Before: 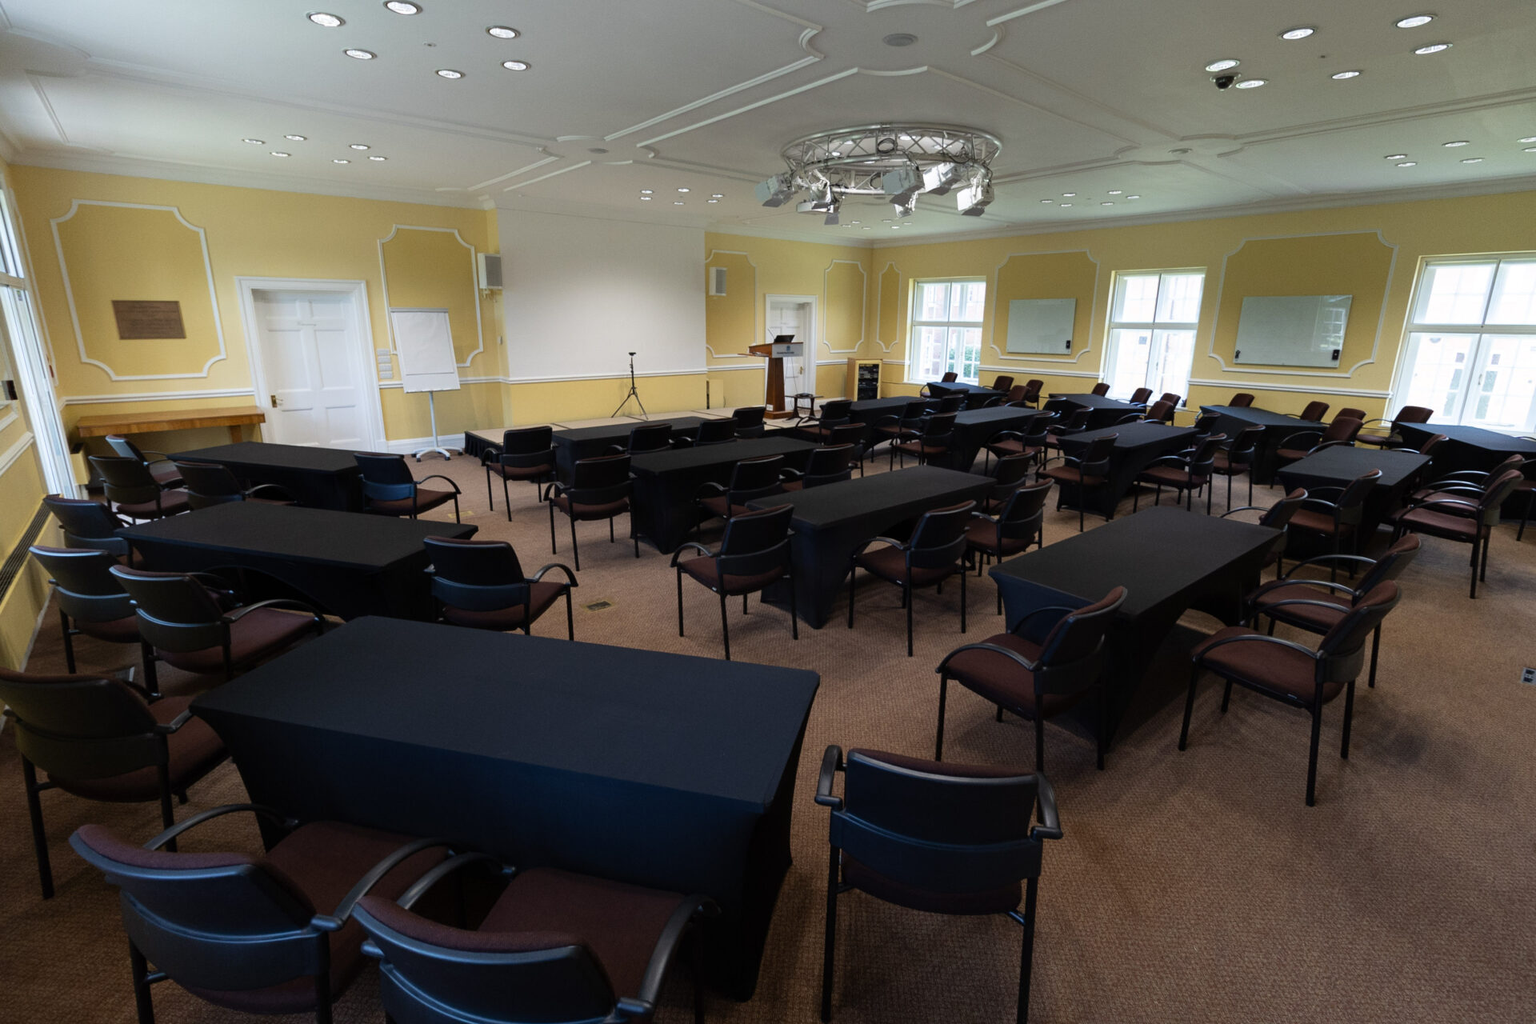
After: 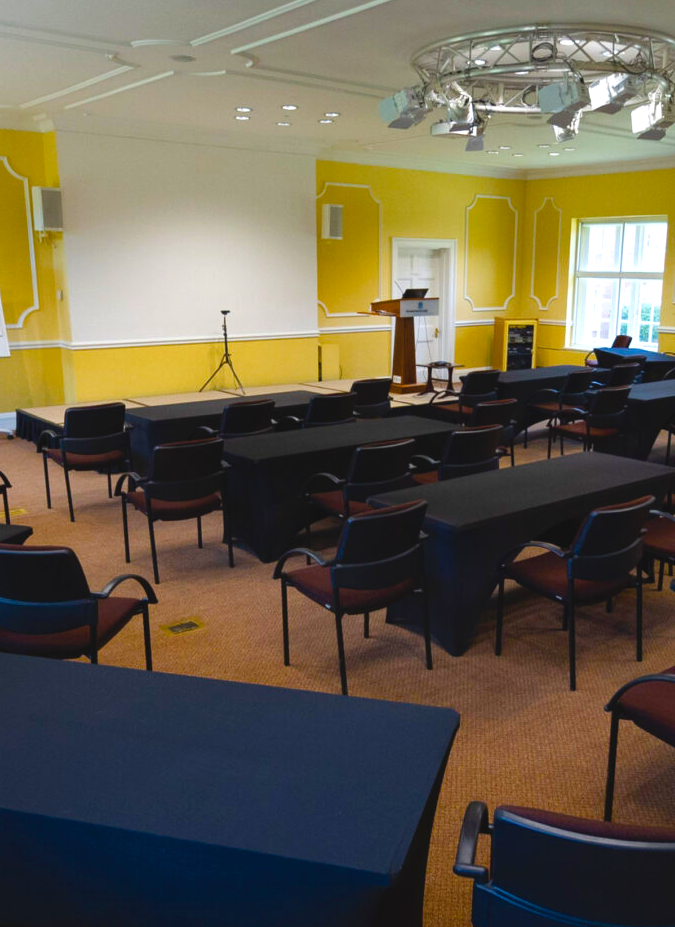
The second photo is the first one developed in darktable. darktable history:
color balance rgb: linear chroma grading › shadows 10%, linear chroma grading › highlights 10%, linear chroma grading › global chroma 15%, linear chroma grading › mid-tones 15%, perceptual saturation grading › global saturation 40%, perceptual saturation grading › highlights -25%, perceptual saturation grading › mid-tones 35%, perceptual saturation grading › shadows 35%, perceptual brilliance grading › global brilliance 11.29%, global vibrance 11.29%
crop and rotate: left 29.476%, top 10.214%, right 35.32%, bottom 17.333%
white balance: emerald 1
contrast brightness saturation: contrast -0.1, saturation -0.1
